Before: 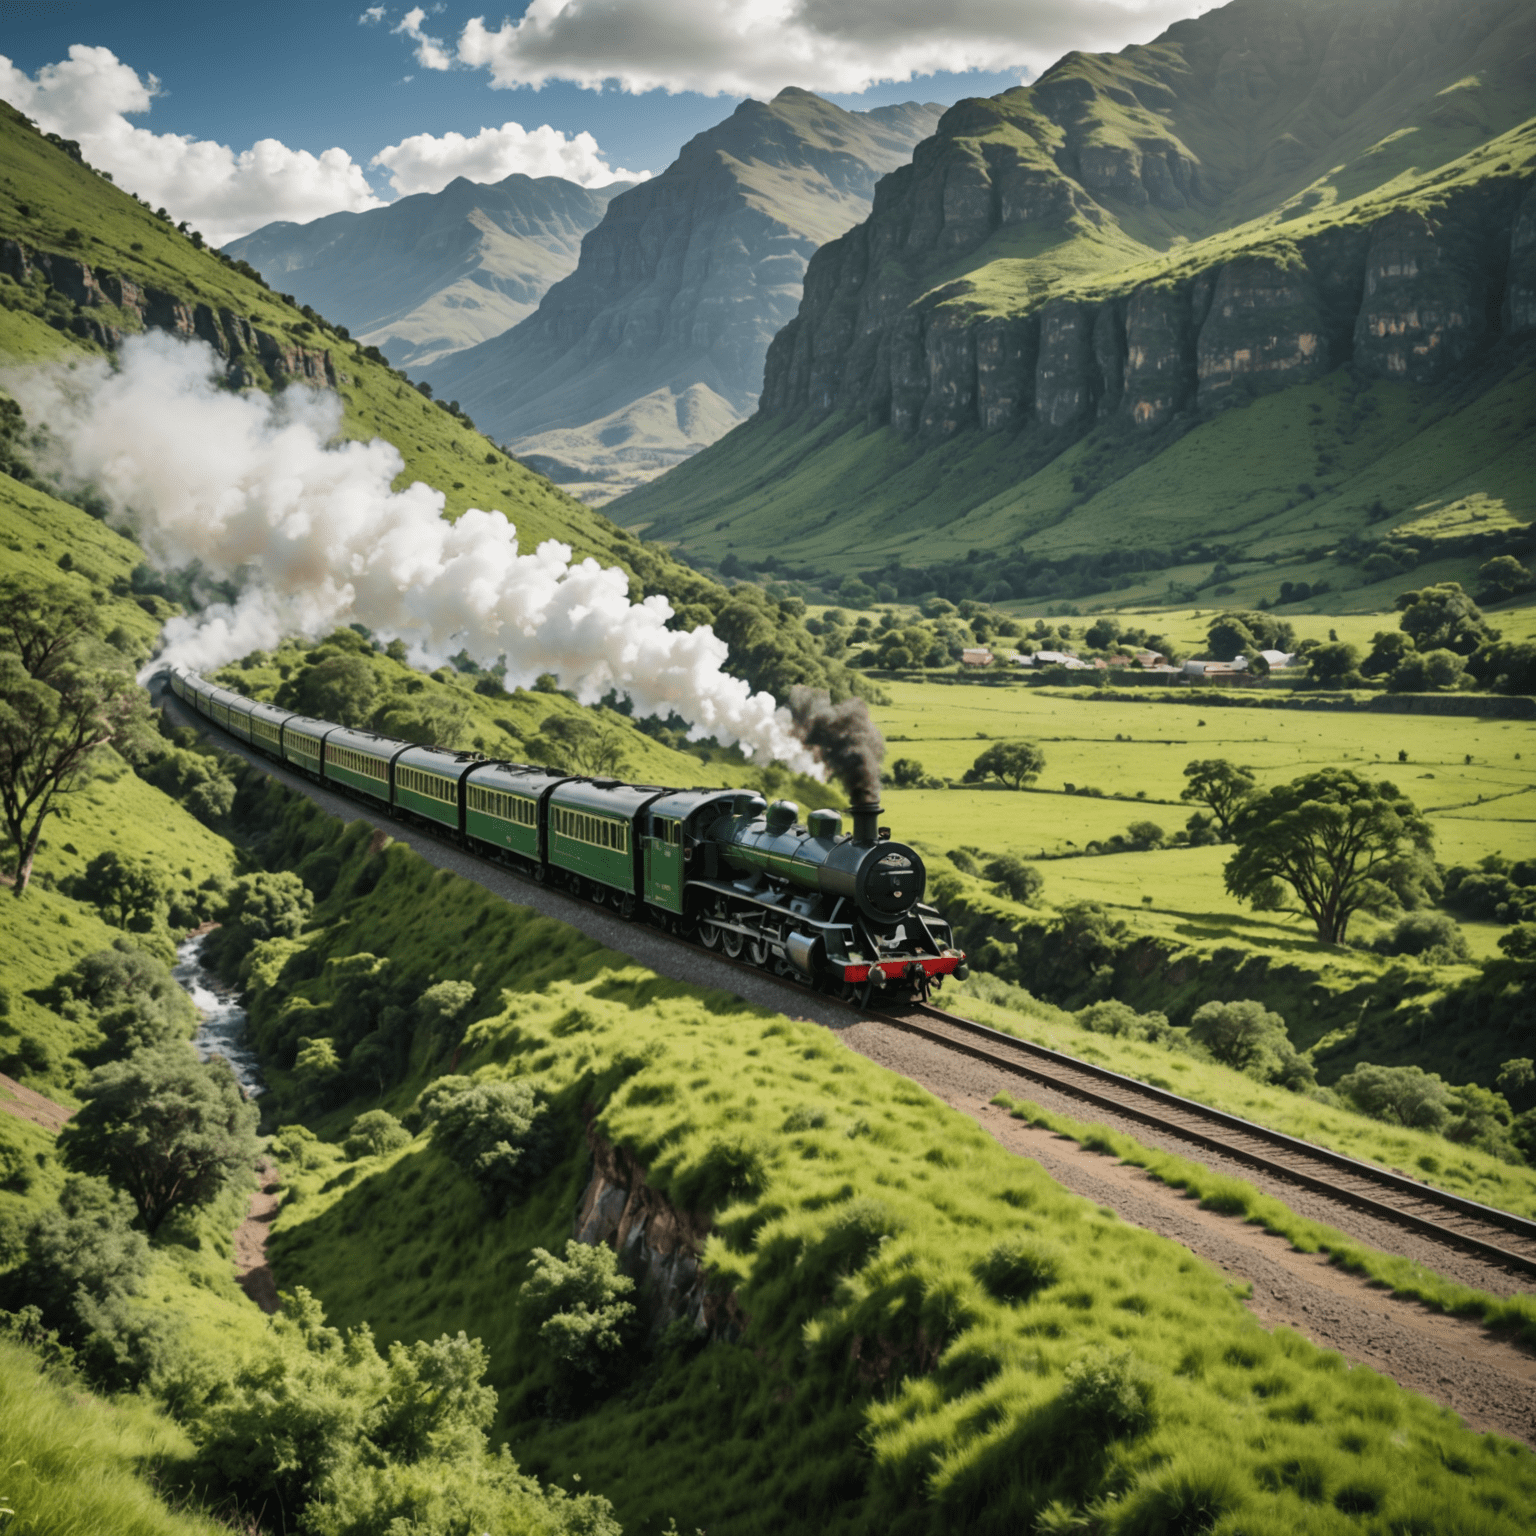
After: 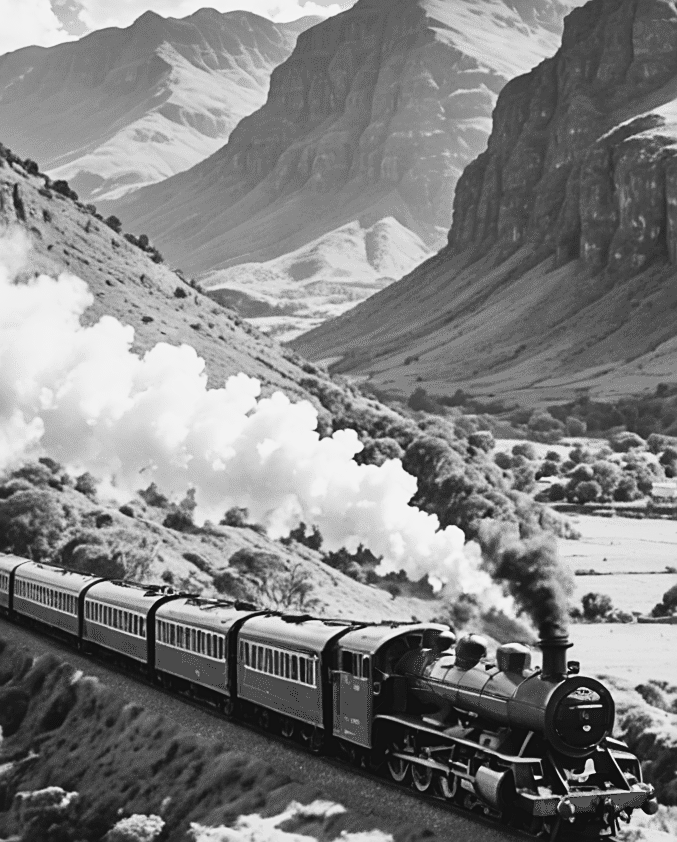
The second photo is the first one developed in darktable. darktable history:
monochrome: a -3.63, b -0.465
color calibration: output R [1.107, -0.012, -0.003, 0], output B [0, 0, 1.308, 0], illuminant custom, x 0.389, y 0.387, temperature 3838.64 K
crop: left 20.248%, top 10.86%, right 35.675%, bottom 34.321%
base curve: curves: ch0 [(0, 0) (0.989, 0.992)], preserve colors none
tone curve: curves: ch0 [(0, 0.039) (0.104, 0.094) (0.285, 0.301) (0.673, 0.796) (0.845, 0.932) (0.994, 0.971)]; ch1 [(0, 0) (0.356, 0.385) (0.424, 0.405) (0.498, 0.502) (0.586, 0.57) (0.657, 0.642) (1, 1)]; ch2 [(0, 0) (0.424, 0.438) (0.46, 0.453) (0.515, 0.505) (0.557, 0.57) (0.612, 0.583) (0.722, 0.67) (1, 1)], color space Lab, independent channels, preserve colors none
sharpen: on, module defaults
